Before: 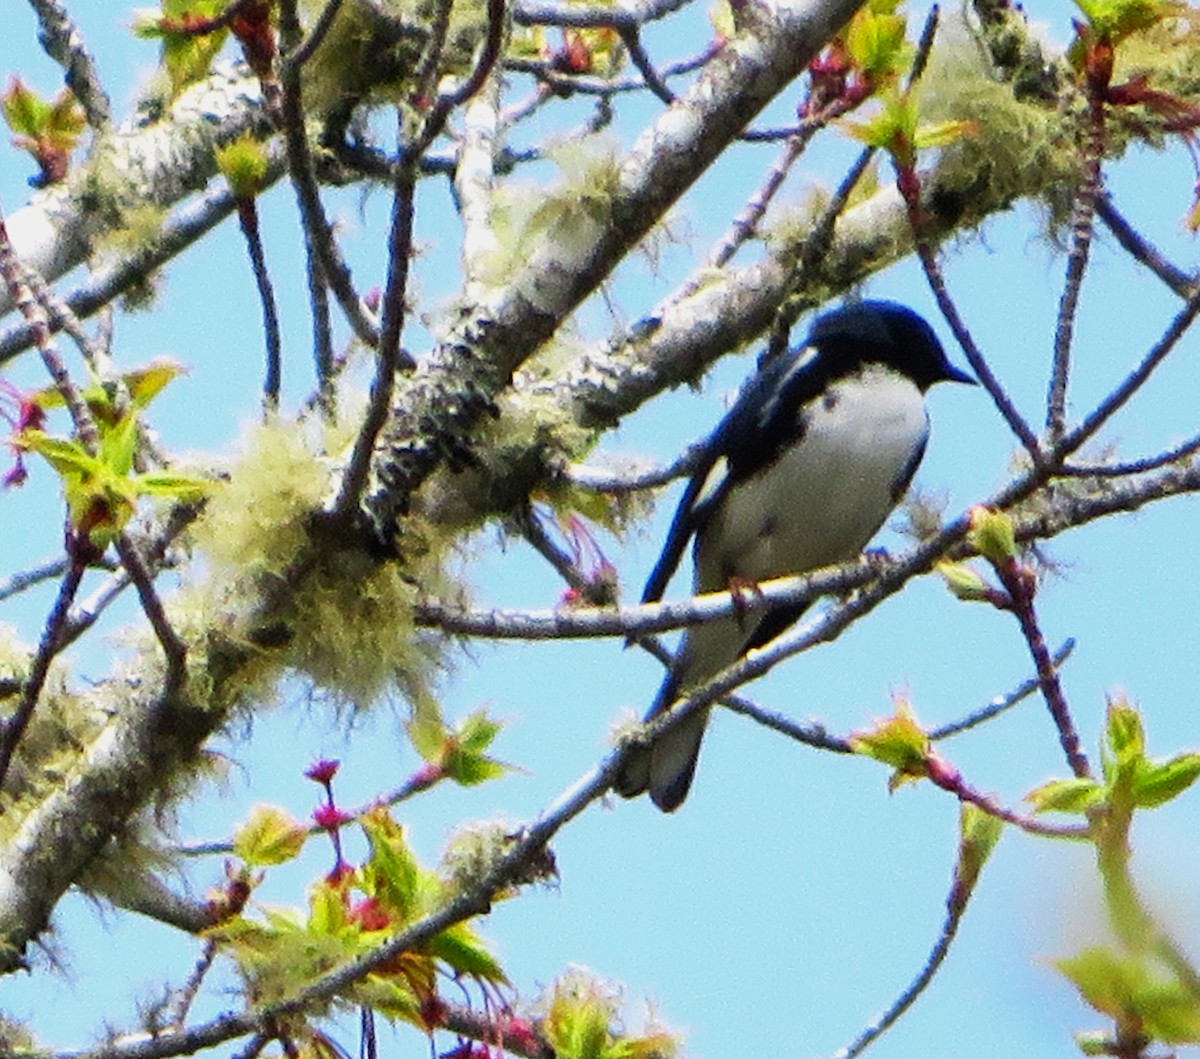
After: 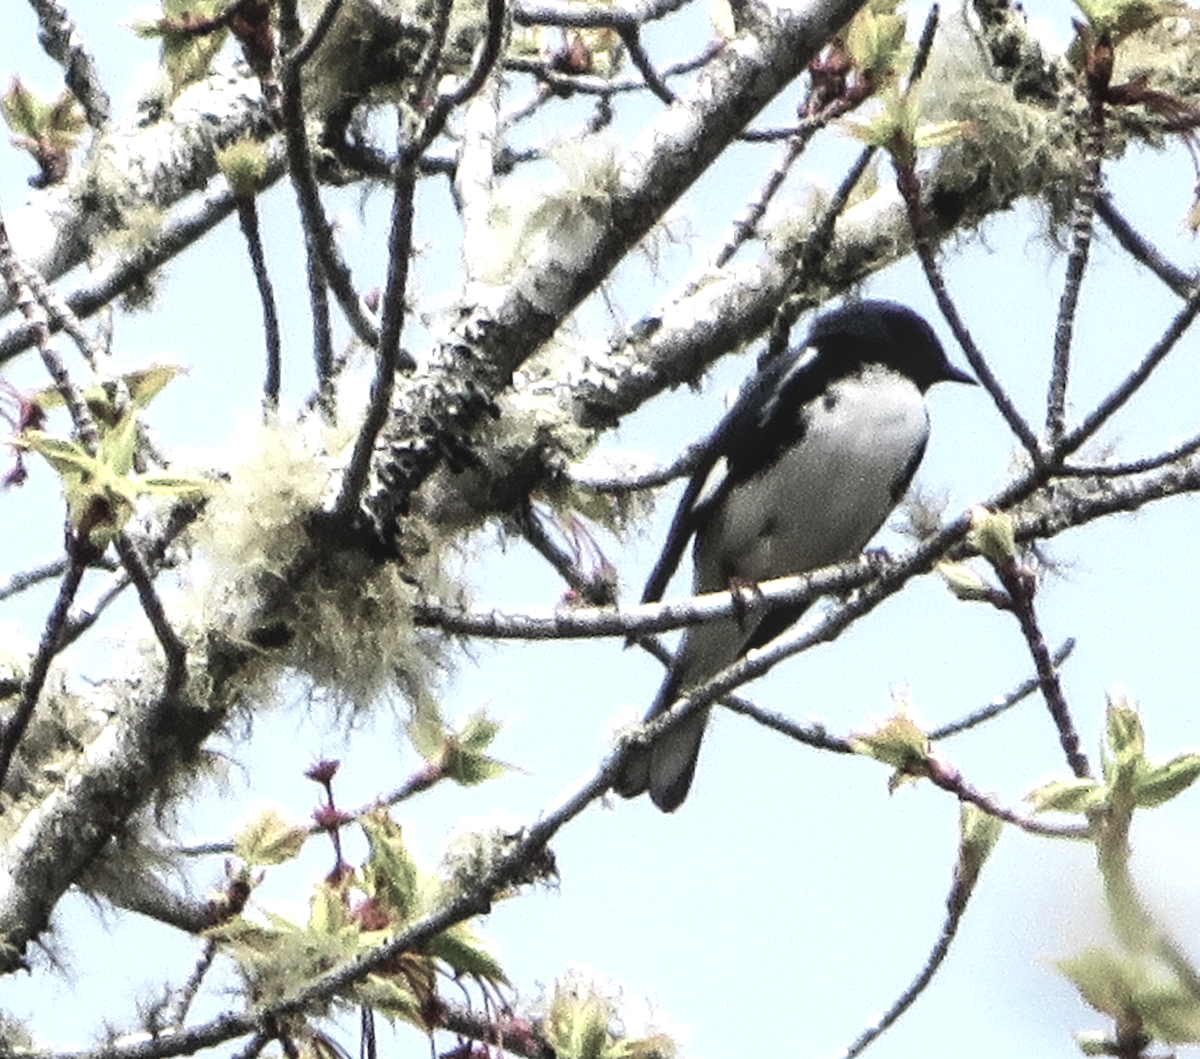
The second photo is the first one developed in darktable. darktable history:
tone equalizer: -8 EV -0.778 EV, -7 EV -0.738 EV, -6 EV -0.624 EV, -5 EV -0.376 EV, -3 EV 0.367 EV, -2 EV 0.6 EV, -1 EV 0.691 EV, +0 EV 0.781 EV, edges refinement/feathering 500, mask exposure compensation -1.57 EV, preserve details no
local contrast: detail 110%
color correction: highlights b* 0.043, saturation 0.338
